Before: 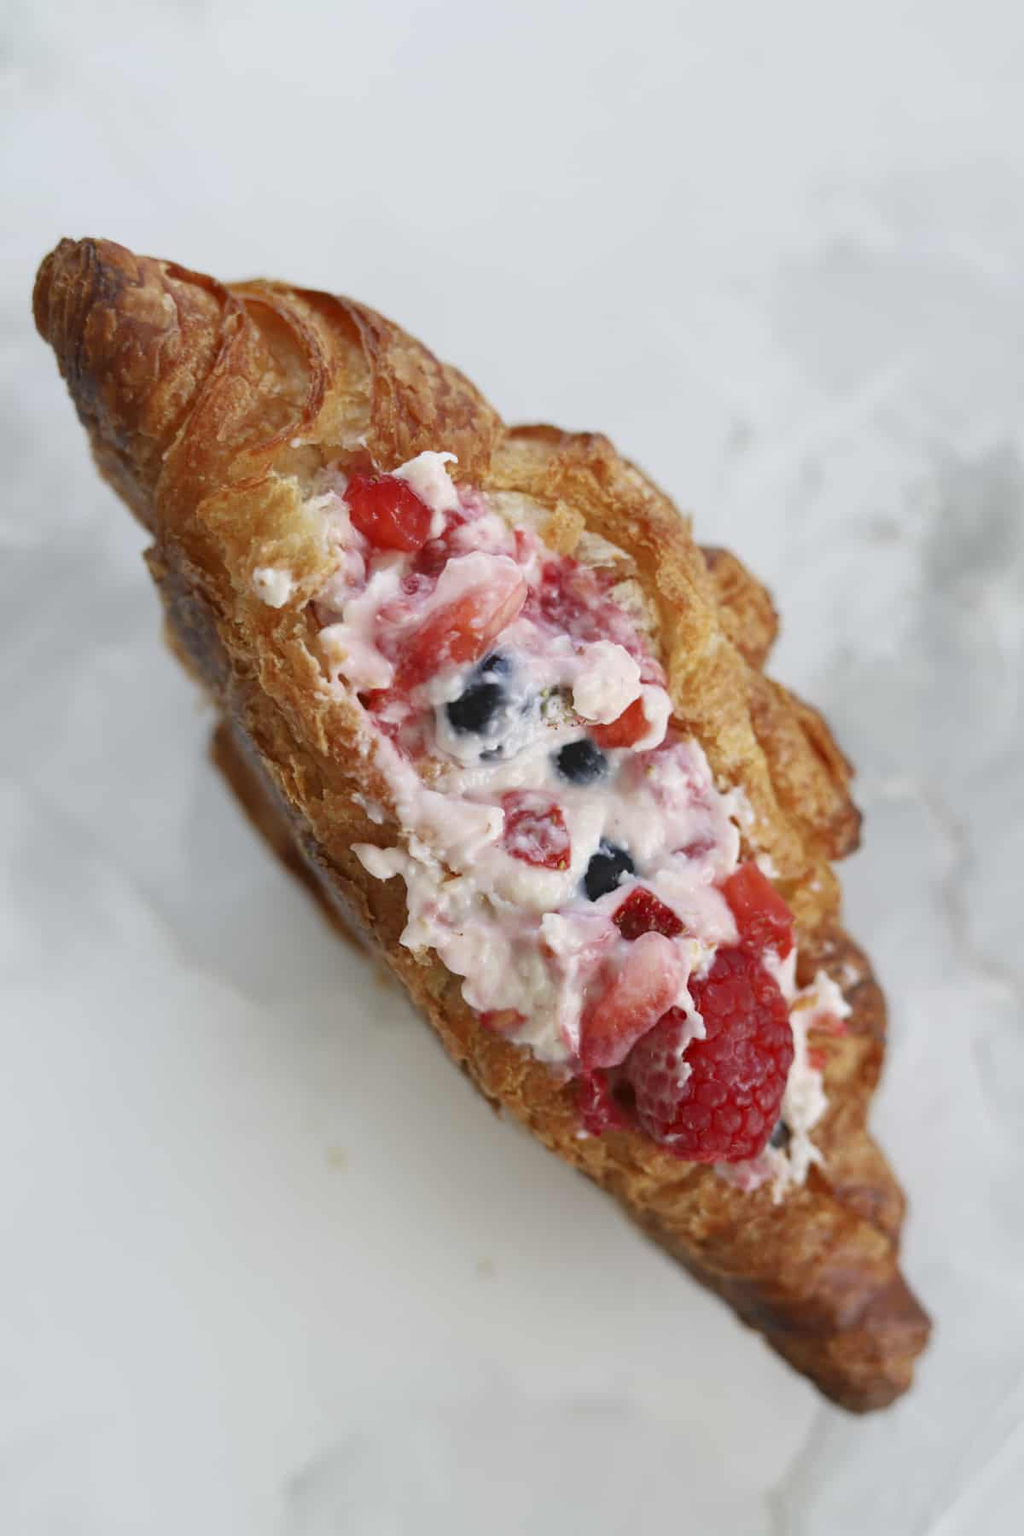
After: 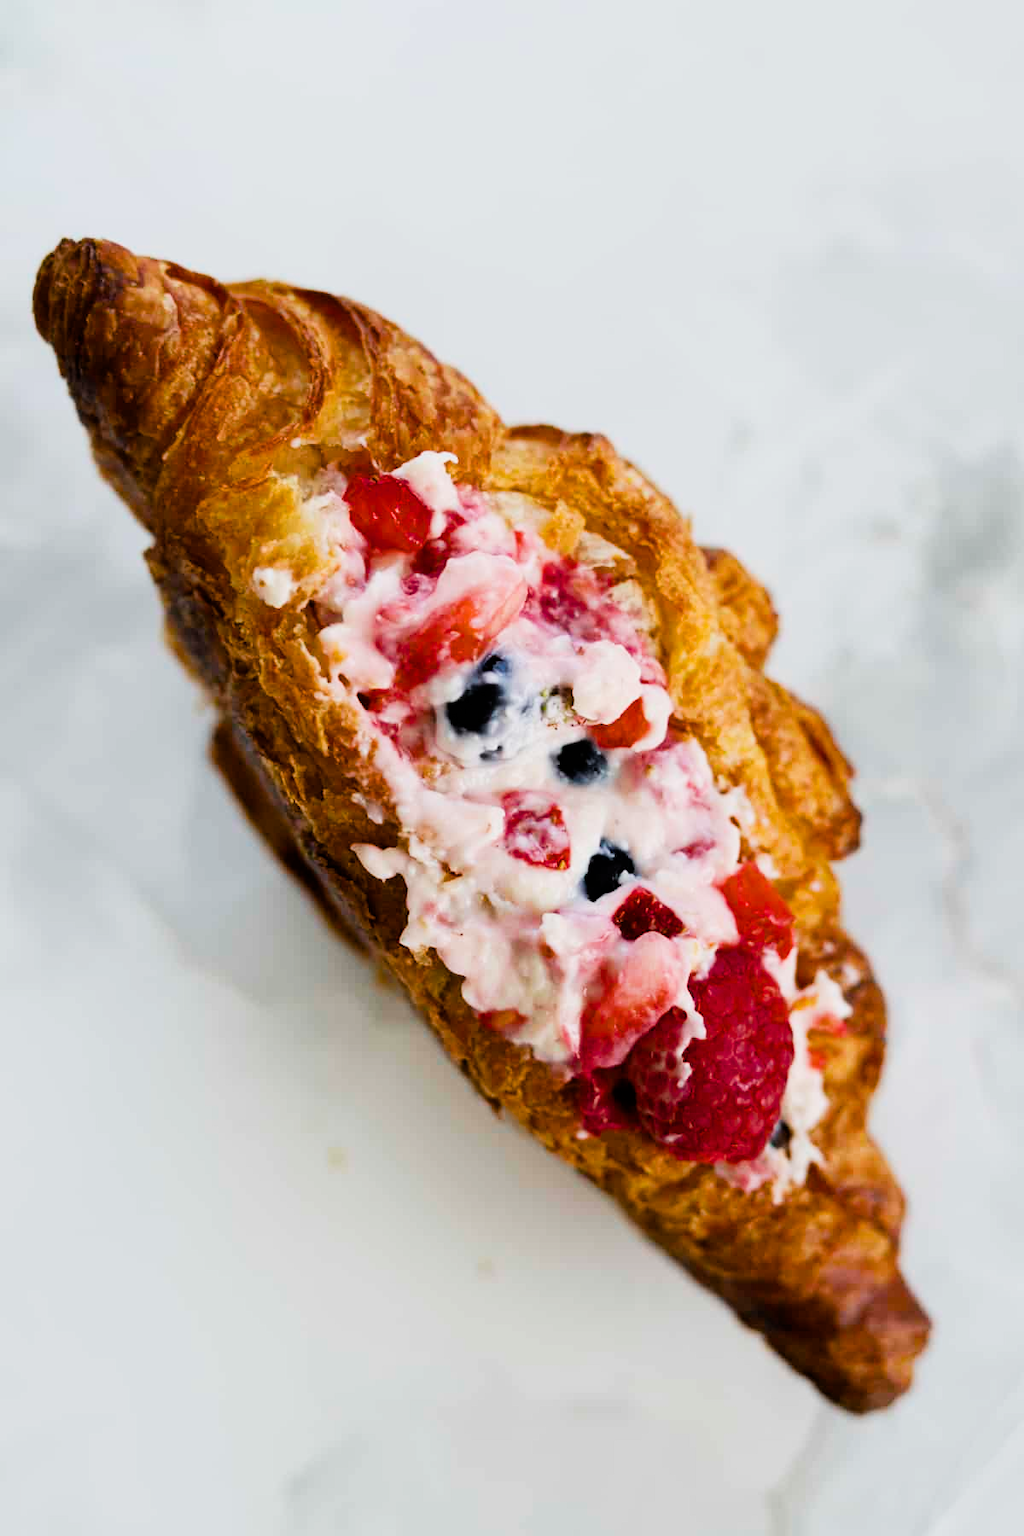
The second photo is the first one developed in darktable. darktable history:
filmic rgb: black relative exposure -5.07 EV, white relative exposure 3.99 EV, hardness 2.9, contrast 1.301, highlights saturation mix -29.91%, iterations of high-quality reconstruction 0
color balance rgb: linear chroma grading › global chroma 24.388%, perceptual saturation grading › global saturation 20%, perceptual saturation grading › highlights -24.799%, perceptual saturation grading › shadows 25.66%, perceptual brilliance grading › global brilliance 14.787%, perceptual brilliance grading › shadows -34.644%, global vibrance 20%
